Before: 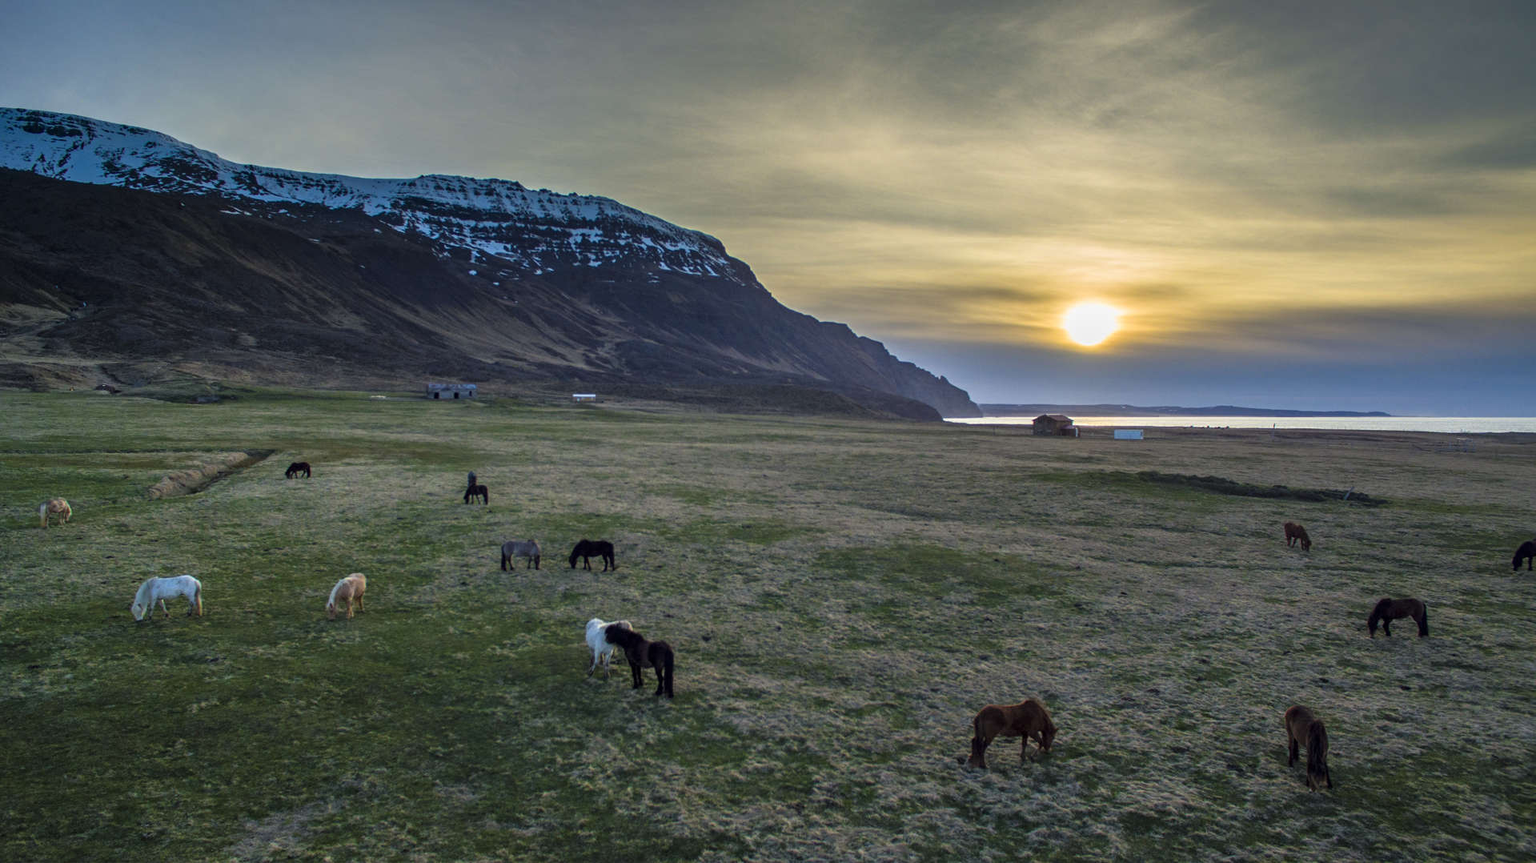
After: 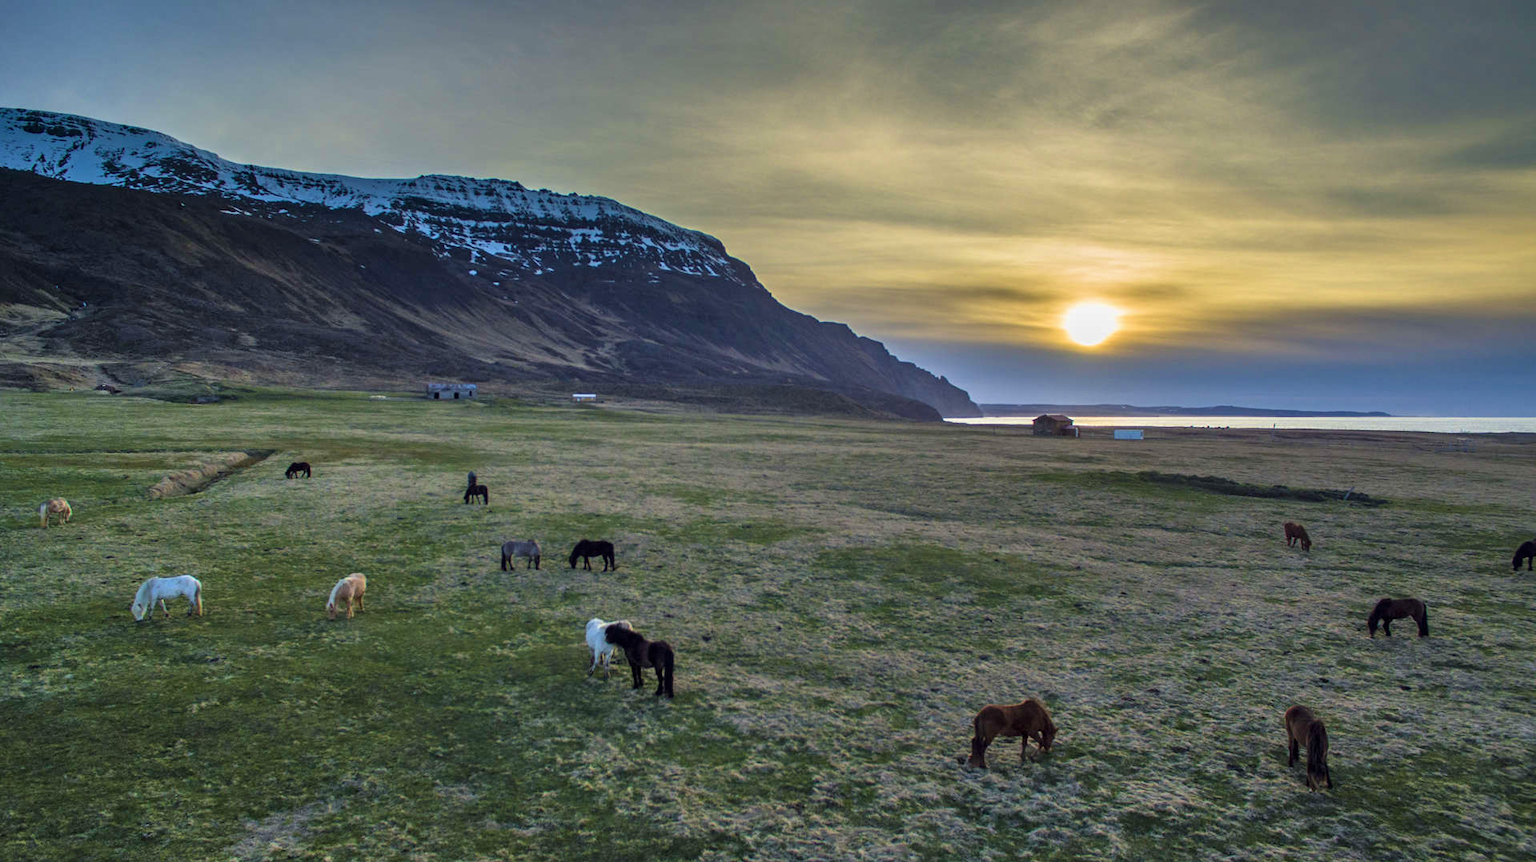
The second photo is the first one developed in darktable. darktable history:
shadows and highlights: soften with gaussian
velvia: on, module defaults
